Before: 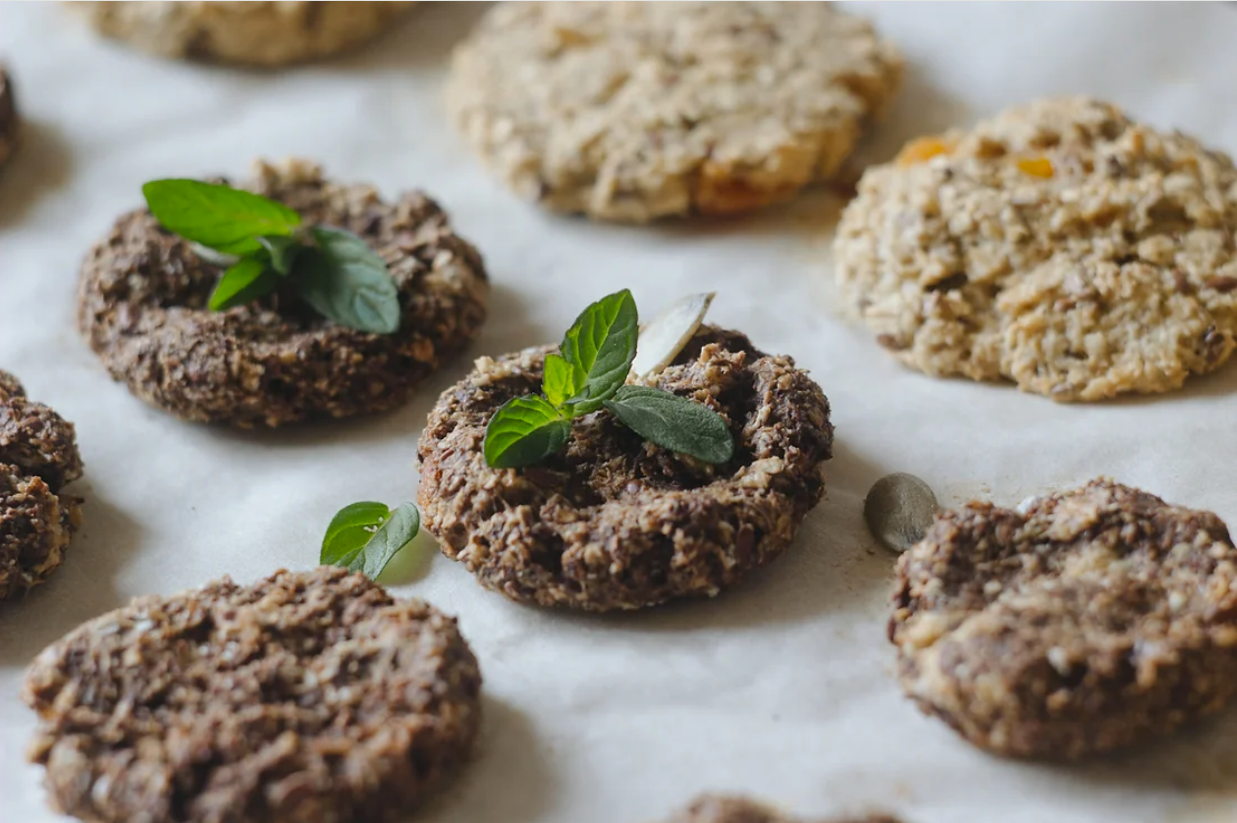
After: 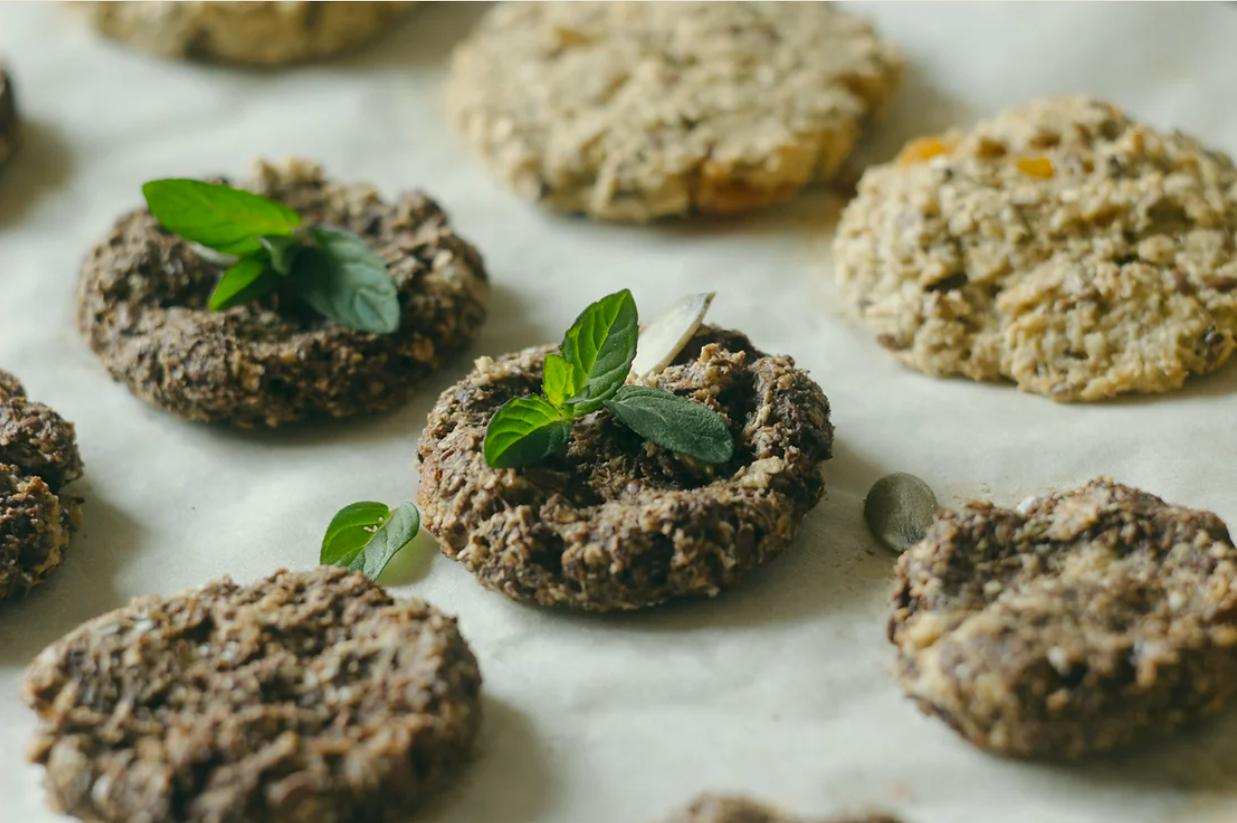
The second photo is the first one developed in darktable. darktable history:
color correction: highlights a* -0.547, highlights b* 9.18, shadows a* -9, shadows b* 1.36
